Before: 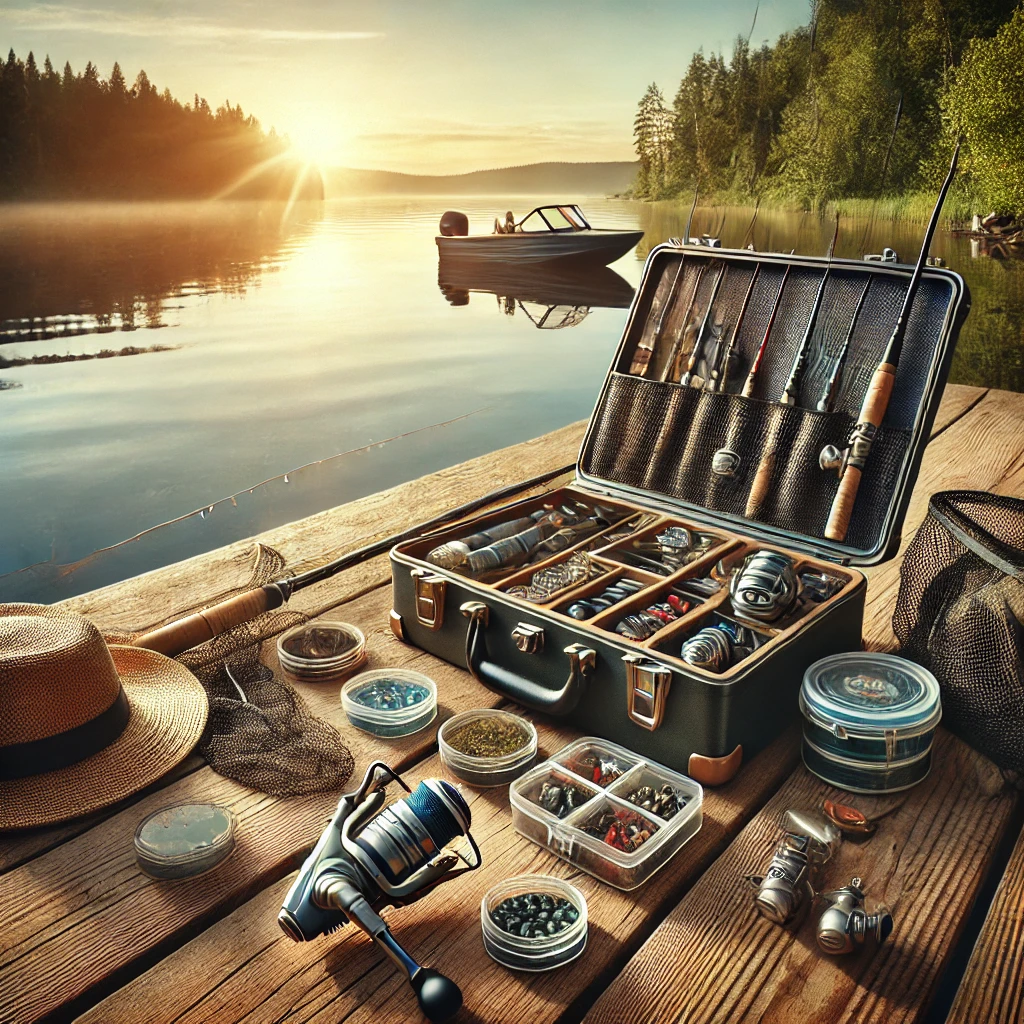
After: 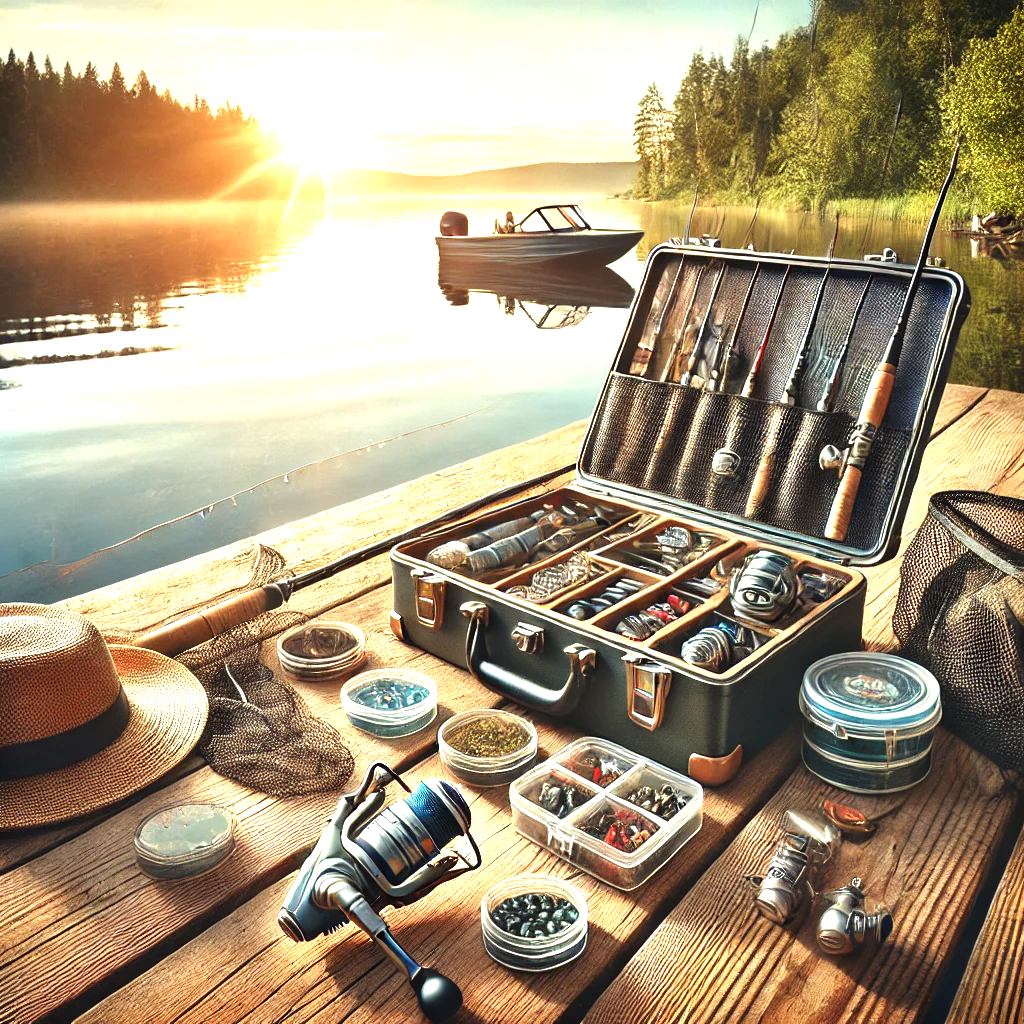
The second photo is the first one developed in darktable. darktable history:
exposure: exposure 1.068 EV, compensate highlight preservation false
